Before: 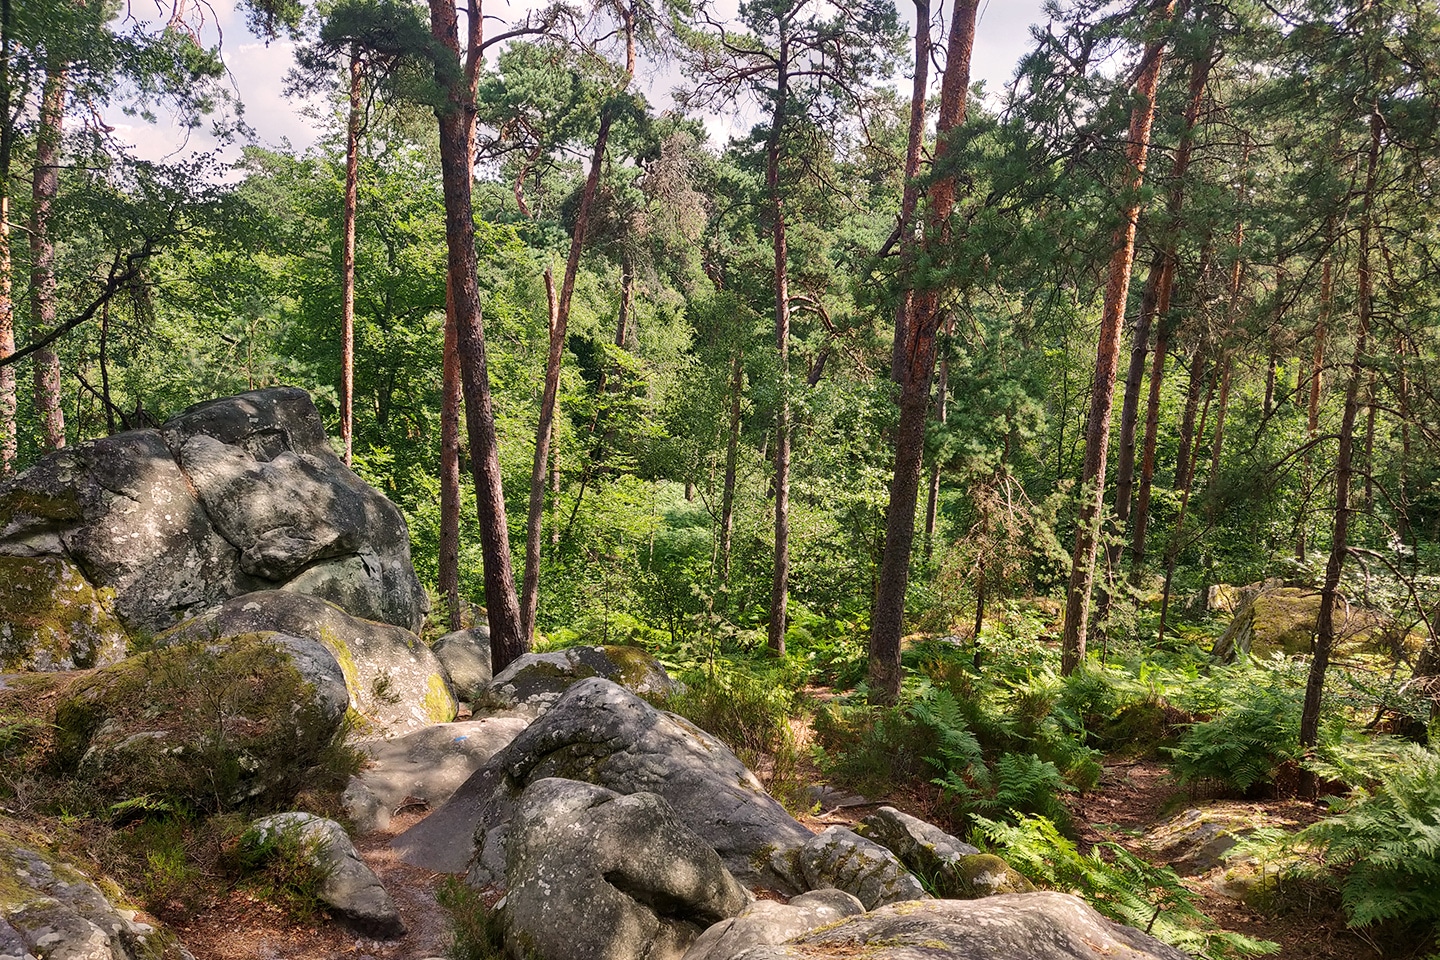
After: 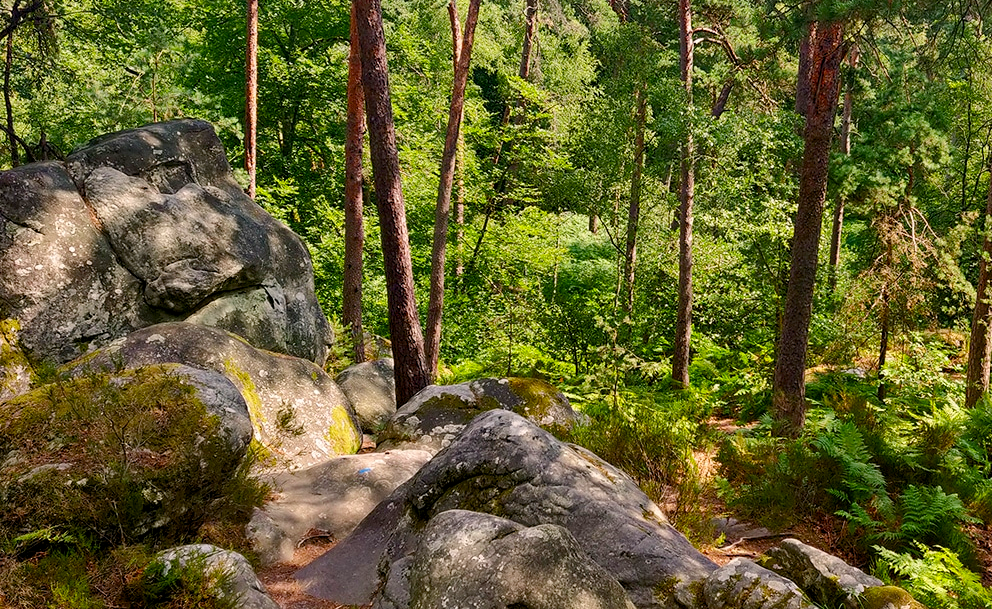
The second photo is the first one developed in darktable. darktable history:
color balance rgb: global offset › luminance -0.356%, perceptual saturation grading › global saturation 15.605%, perceptual saturation grading › highlights -19.162%, perceptual saturation grading › shadows 19.739%, global vibrance 20%
contrast brightness saturation: contrast 0.045, saturation 0.157
crop: left 6.673%, top 27.93%, right 24.39%, bottom 8.615%
